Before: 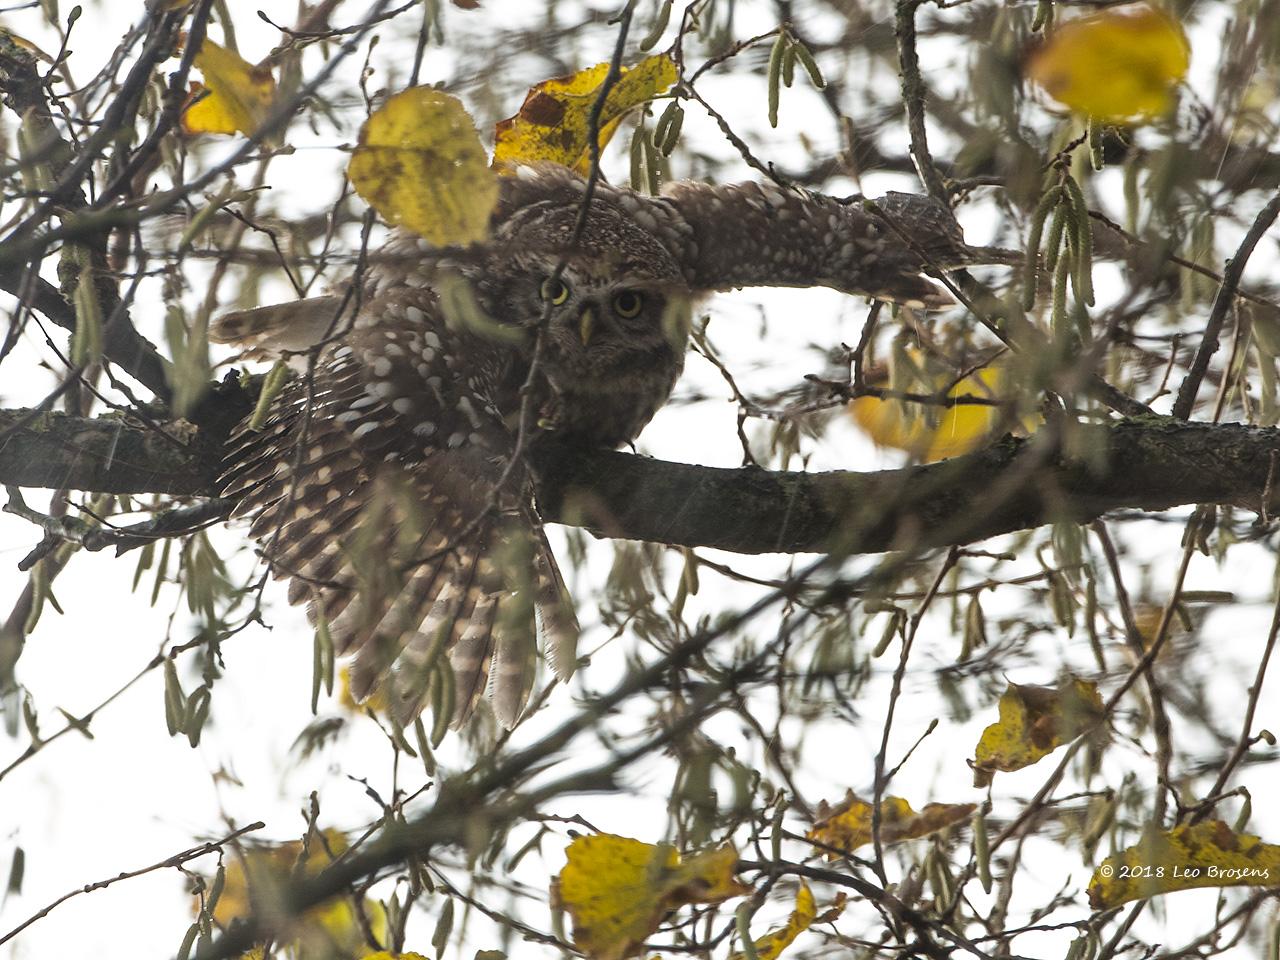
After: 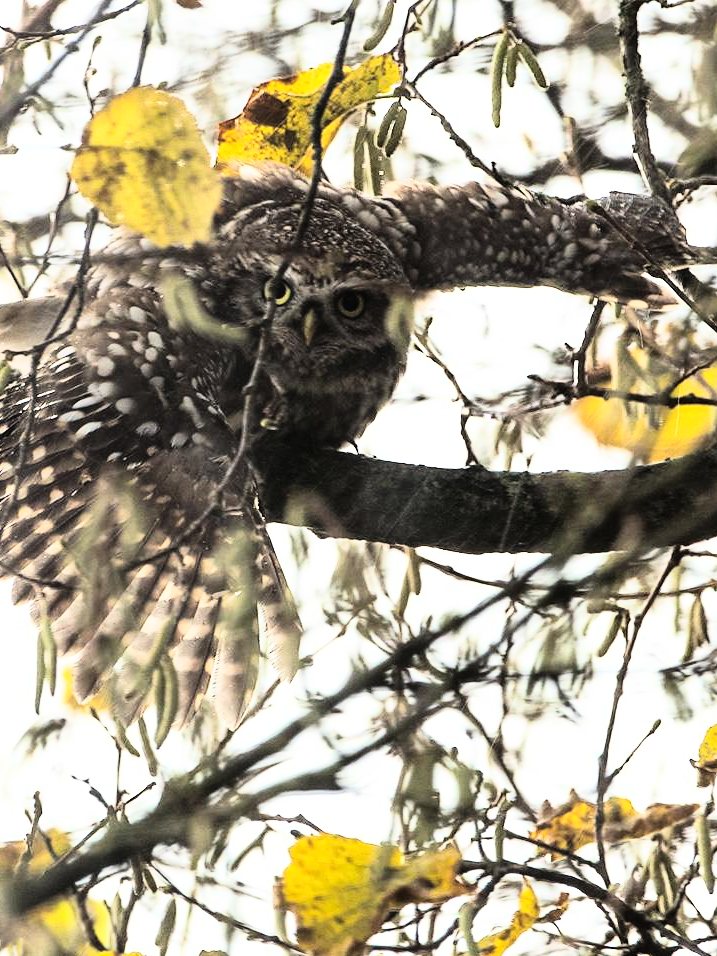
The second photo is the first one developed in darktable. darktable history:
rgb curve: curves: ch0 [(0, 0) (0.21, 0.15) (0.24, 0.21) (0.5, 0.75) (0.75, 0.96) (0.89, 0.99) (1, 1)]; ch1 [(0, 0.02) (0.21, 0.13) (0.25, 0.2) (0.5, 0.67) (0.75, 0.9) (0.89, 0.97) (1, 1)]; ch2 [(0, 0.02) (0.21, 0.13) (0.25, 0.2) (0.5, 0.67) (0.75, 0.9) (0.89, 0.97) (1, 1)], compensate middle gray true
crop: left 21.674%, right 22.086%
